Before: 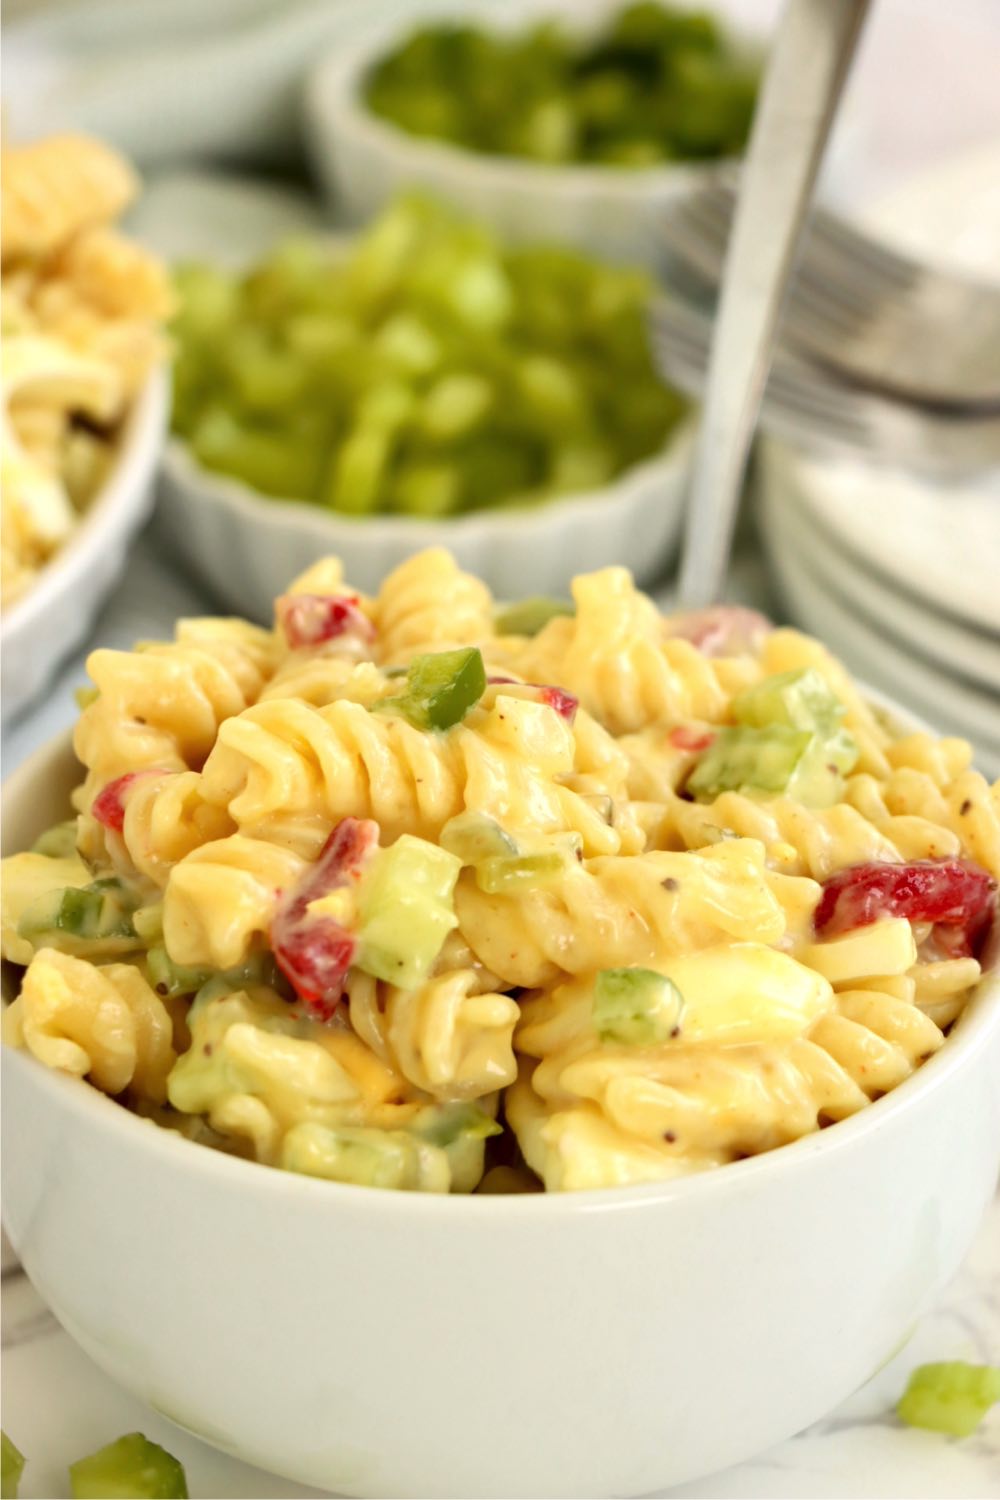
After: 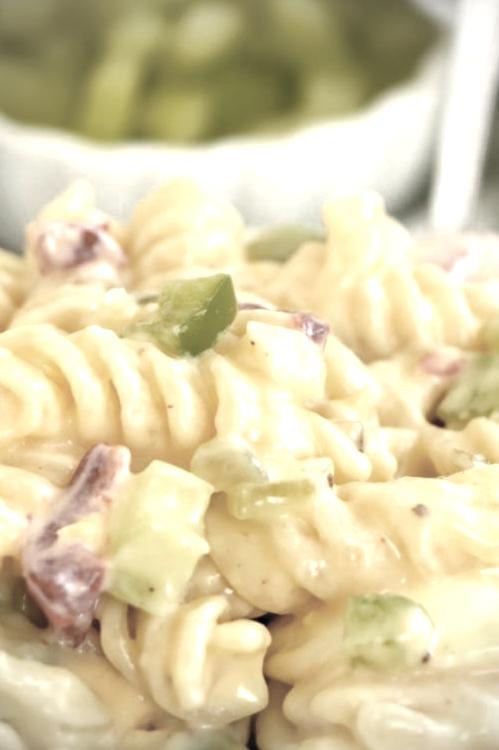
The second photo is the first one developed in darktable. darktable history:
vignetting: unbound false
exposure: exposure 1.061 EV, compensate highlight preservation false
color zones: curves: ch0 [(0, 0.487) (0.241, 0.395) (0.434, 0.373) (0.658, 0.412) (0.838, 0.487)]; ch1 [(0, 0) (0.053, 0.053) (0.211, 0.202) (0.579, 0.259) (0.781, 0.241)]
crop: left 25%, top 25%, right 25%, bottom 25%
